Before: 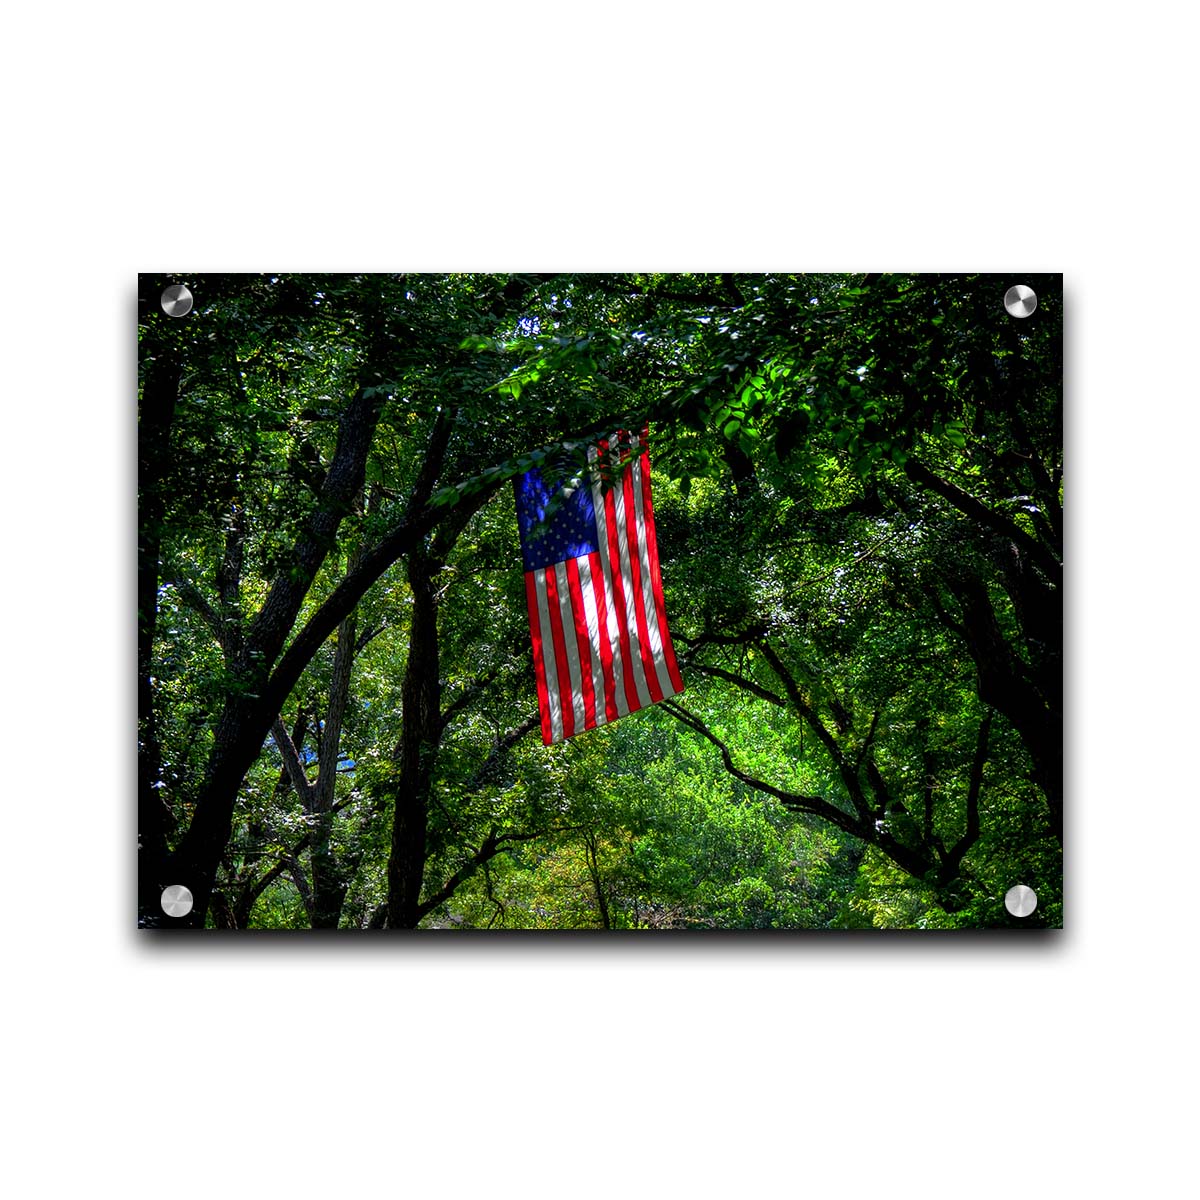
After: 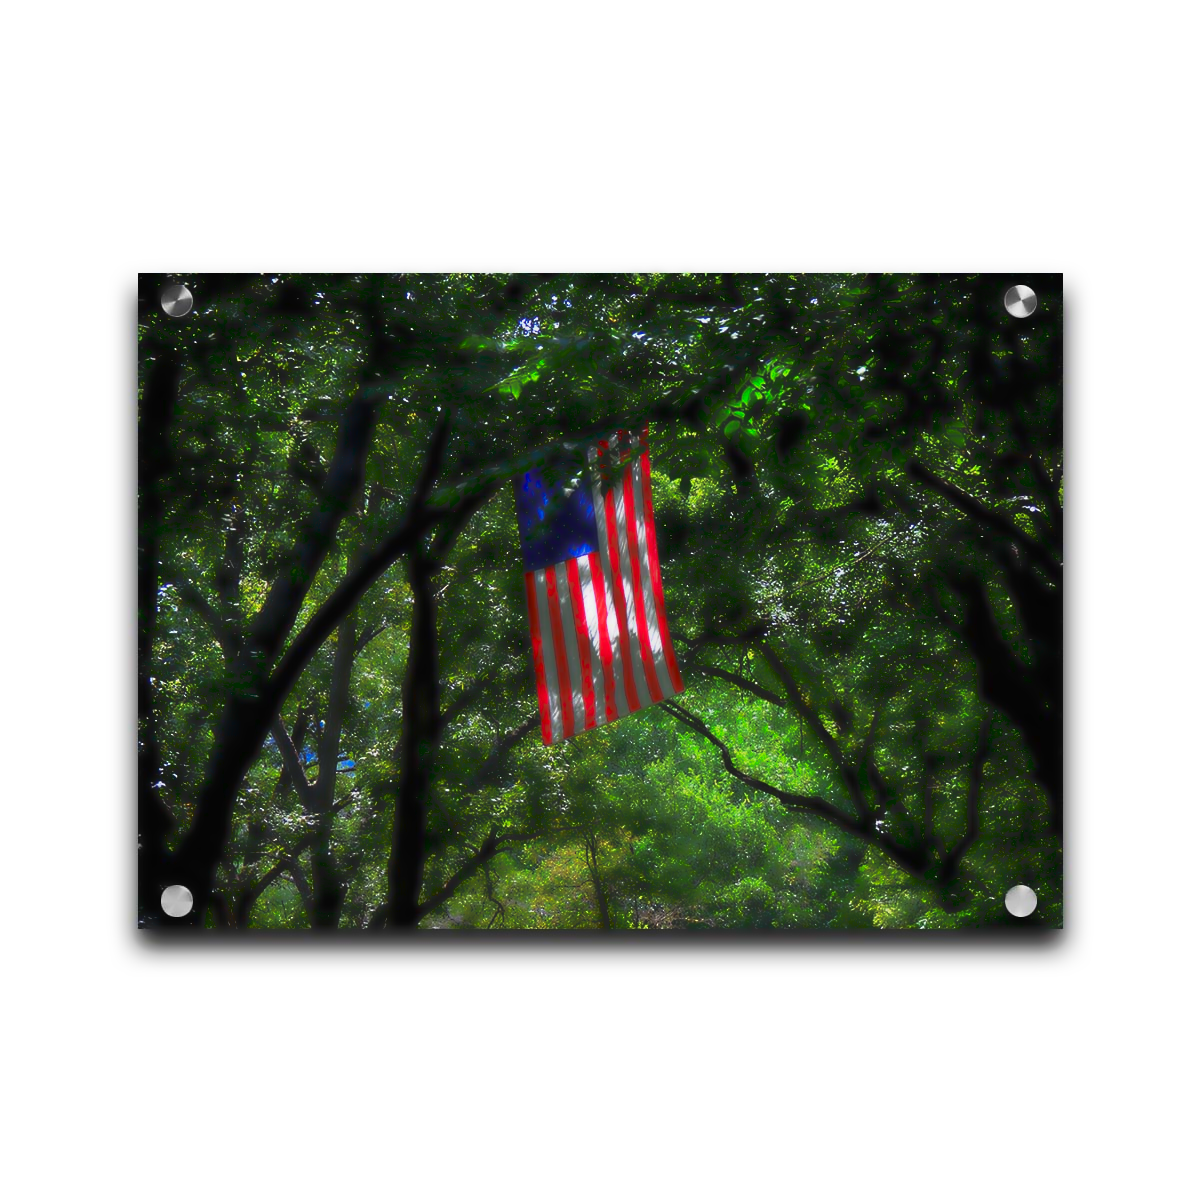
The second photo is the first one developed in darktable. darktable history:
lowpass: radius 4, soften with bilateral filter, unbound 0
tone curve: curves: ch0 [(0, 0) (0.003, 0.013) (0.011, 0.02) (0.025, 0.037) (0.044, 0.068) (0.069, 0.108) (0.1, 0.138) (0.136, 0.168) (0.177, 0.203) (0.224, 0.241) (0.277, 0.281) (0.335, 0.328) (0.399, 0.382) (0.468, 0.448) (0.543, 0.519) (0.623, 0.603) (0.709, 0.705) (0.801, 0.808) (0.898, 0.903) (1, 1)], preserve colors none
tone equalizer: on, module defaults
